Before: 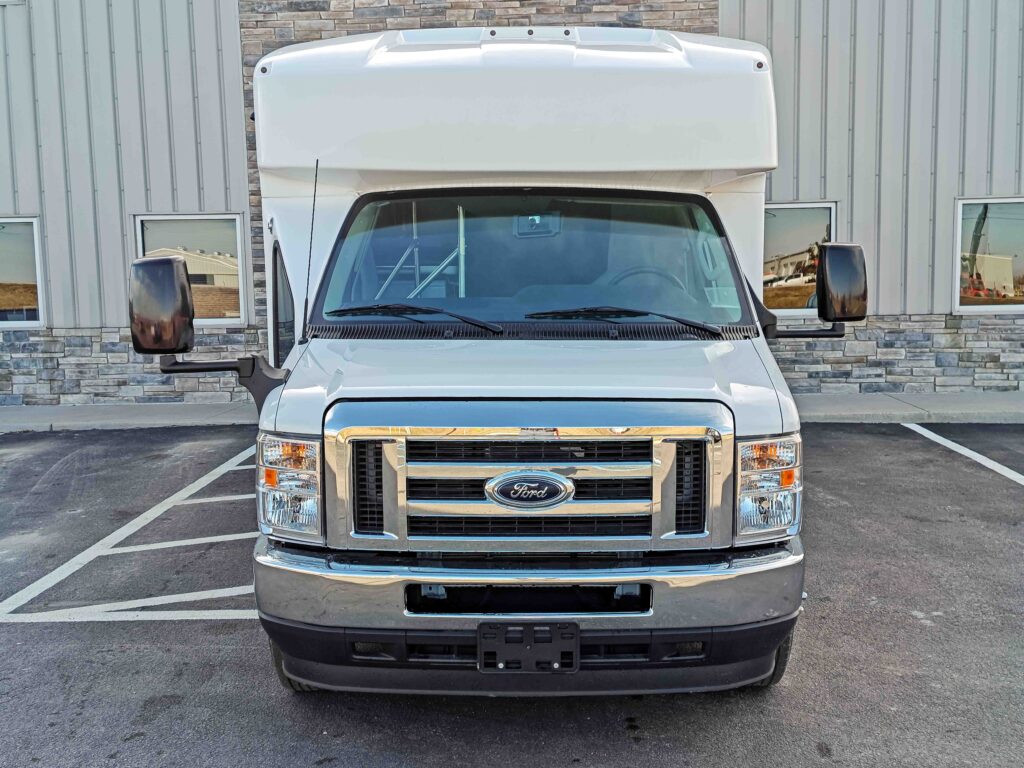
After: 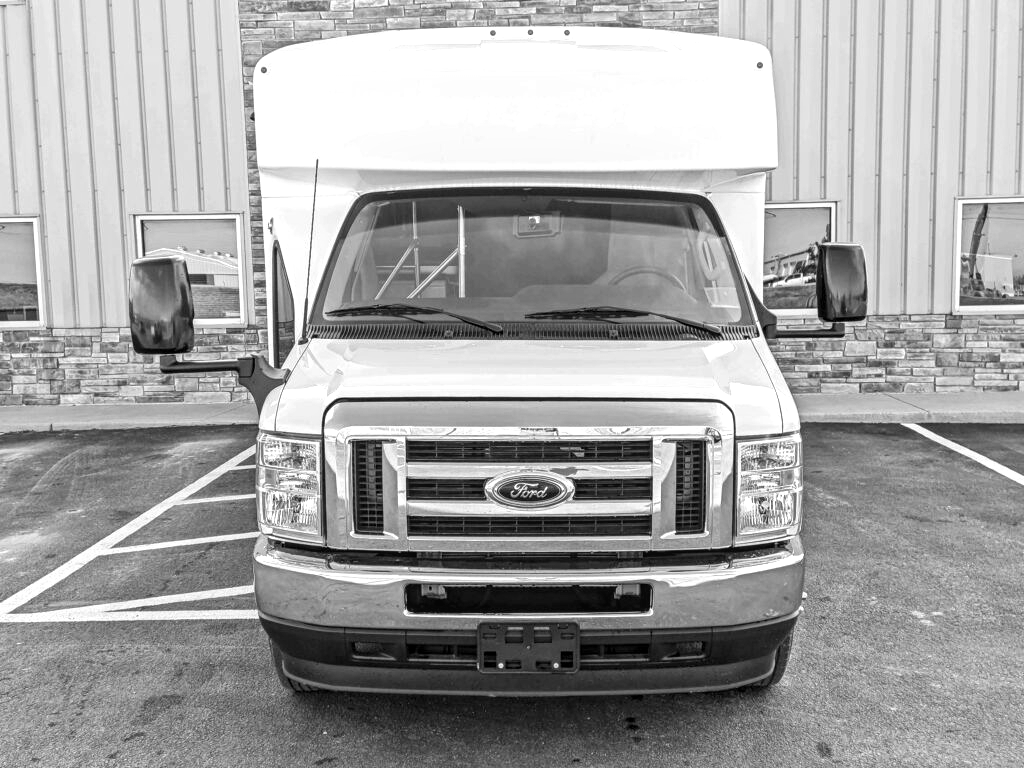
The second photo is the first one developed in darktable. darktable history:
monochrome: size 1
local contrast: on, module defaults
exposure: black level correction 0, exposure 0.7 EV, compensate exposure bias true, compensate highlight preservation false
color correction: highlights a* 1.12, highlights b* 24.26, shadows a* 15.58, shadows b* 24.26
